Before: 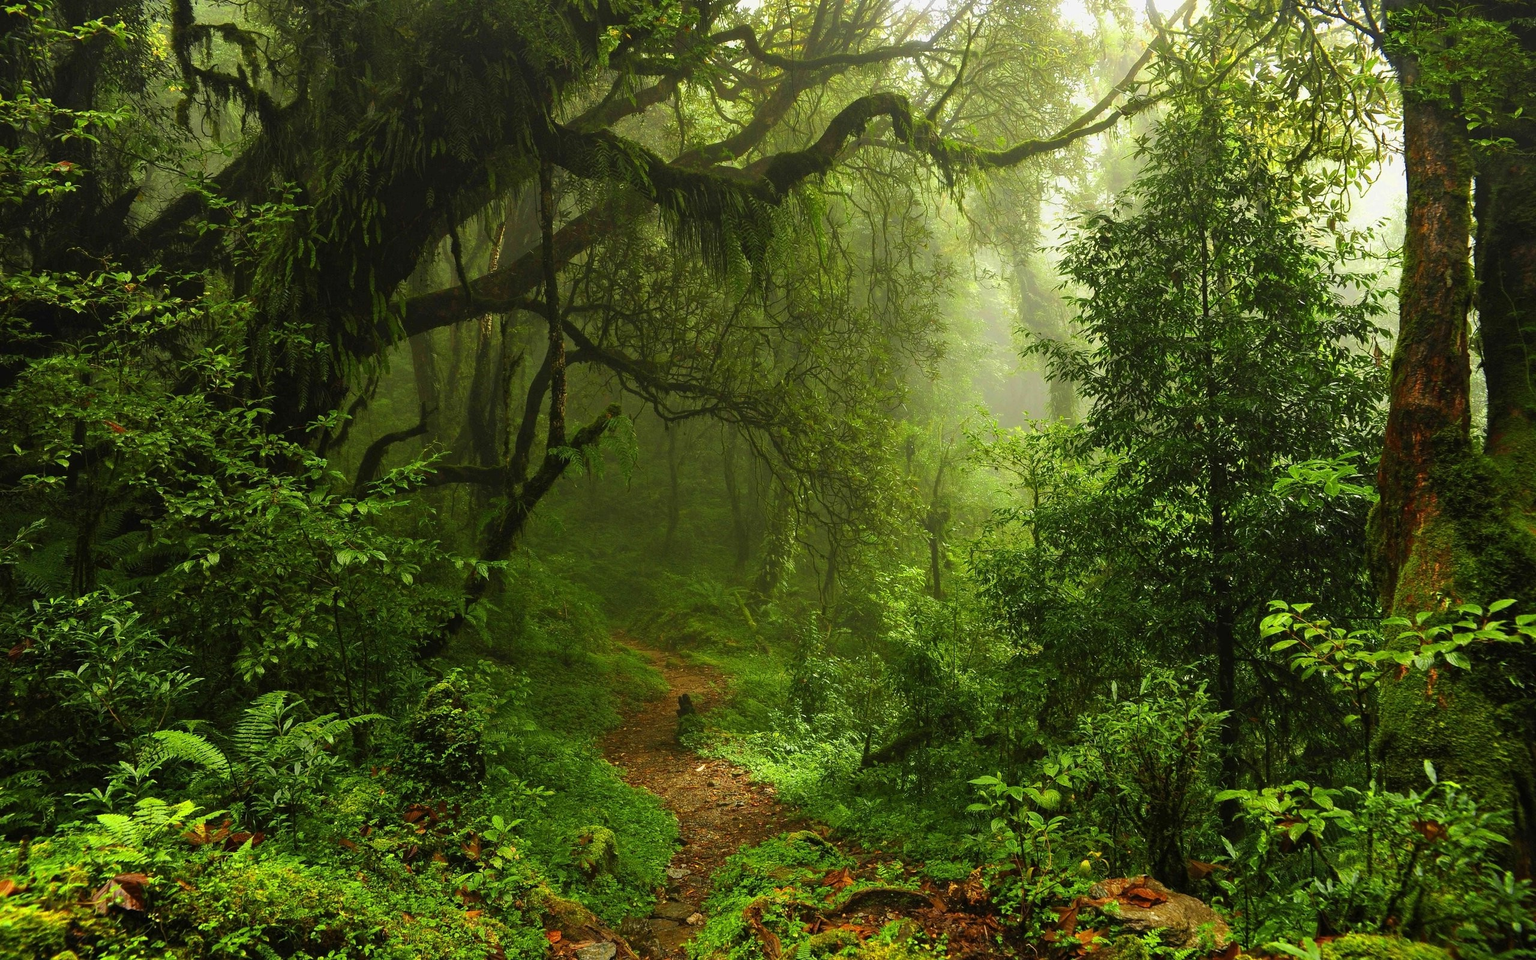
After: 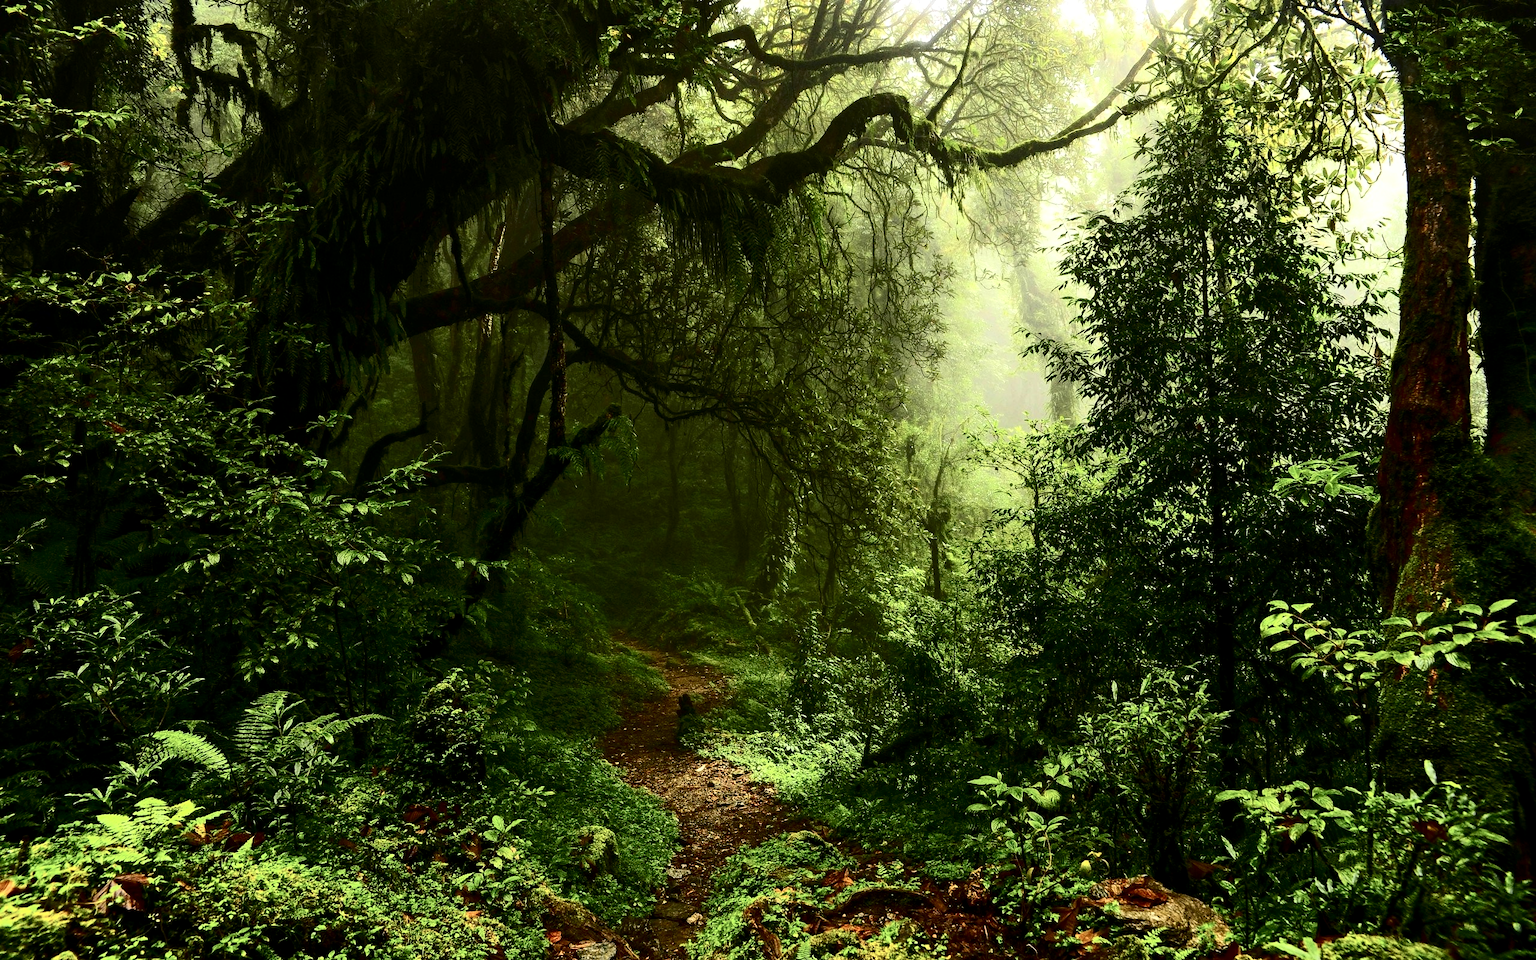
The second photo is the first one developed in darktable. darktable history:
contrast brightness saturation: contrast 0.5, saturation -0.1
local contrast: highlights 100%, shadows 100%, detail 120%, midtone range 0.2
